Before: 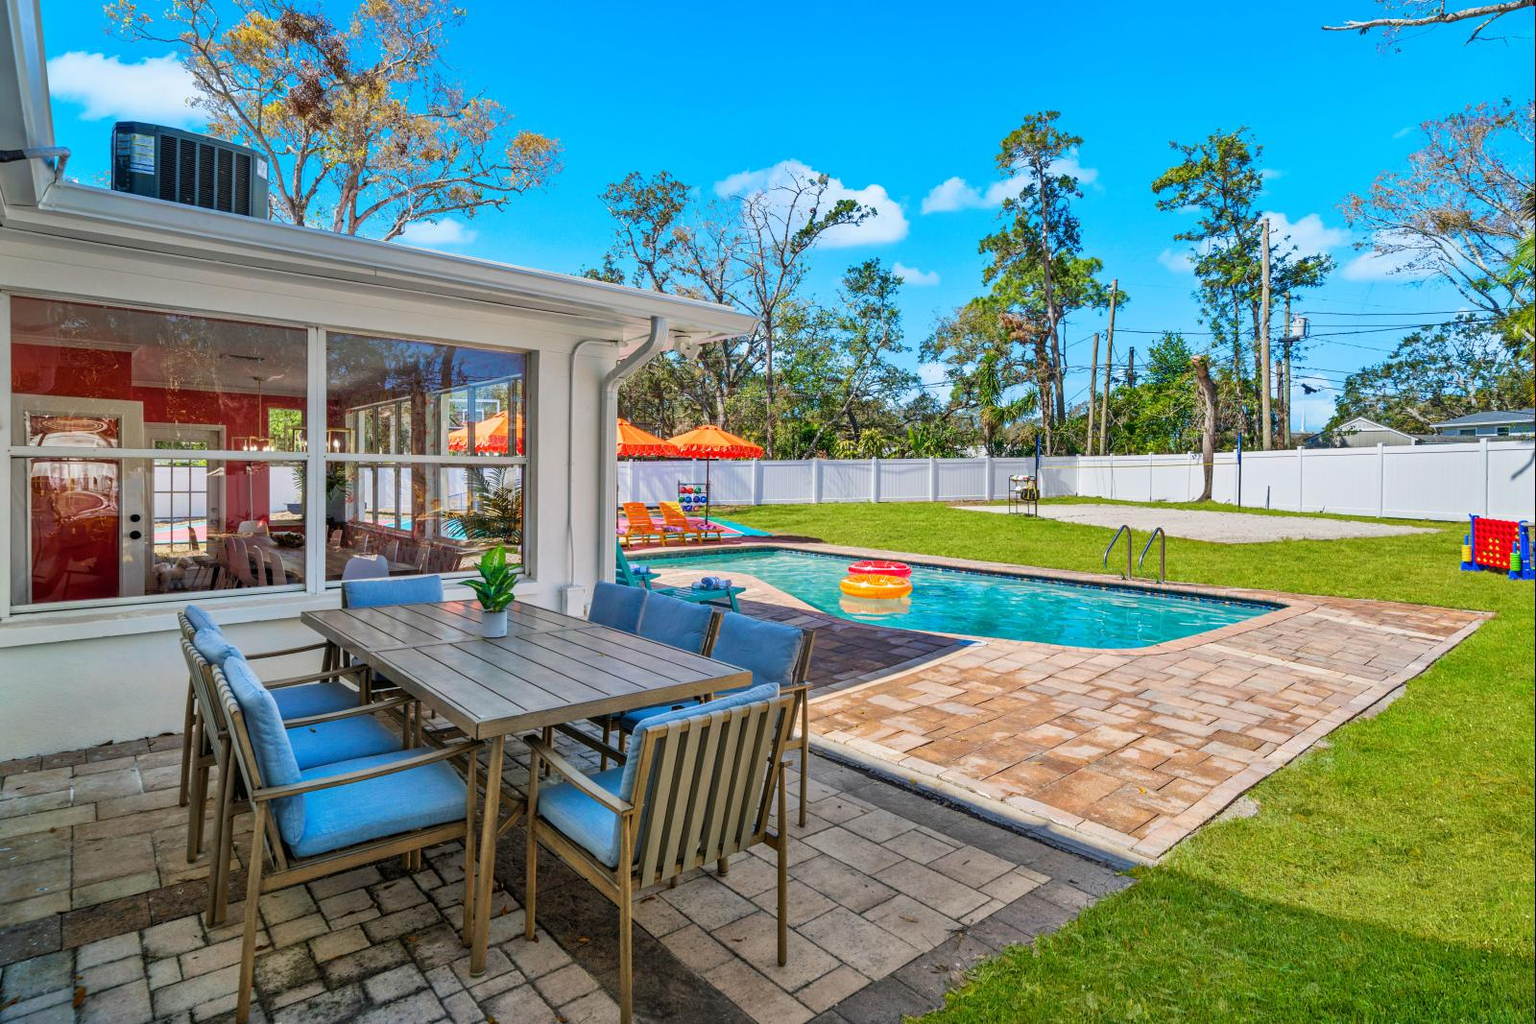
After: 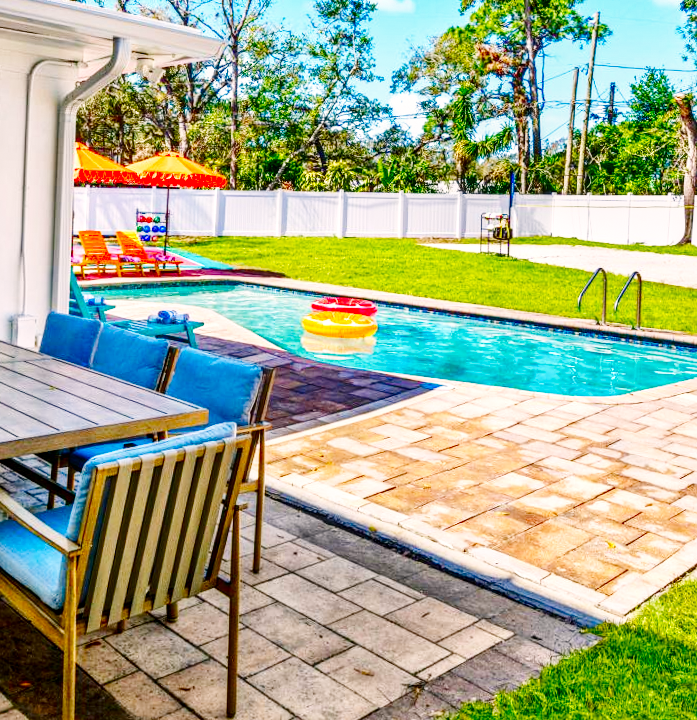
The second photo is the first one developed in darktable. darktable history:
grain: coarseness 0.81 ISO, strength 1.34%, mid-tones bias 0%
crop: left 35.432%, top 26.233%, right 20.145%, bottom 3.432%
contrast brightness saturation: brightness -0.25, saturation 0.2
base curve: curves: ch0 [(0, 0.003) (0.001, 0.002) (0.006, 0.004) (0.02, 0.022) (0.048, 0.086) (0.094, 0.234) (0.162, 0.431) (0.258, 0.629) (0.385, 0.8) (0.548, 0.918) (0.751, 0.988) (1, 1)], preserve colors none
color correction: highlights a* 3.22, highlights b* 1.93, saturation 1.19
local contrast: on, module defaults
rotate and perspective: rotation 1.57°, crop left 0.018, crop right 0.982, crop top 0.039, crop bottom 0.961
